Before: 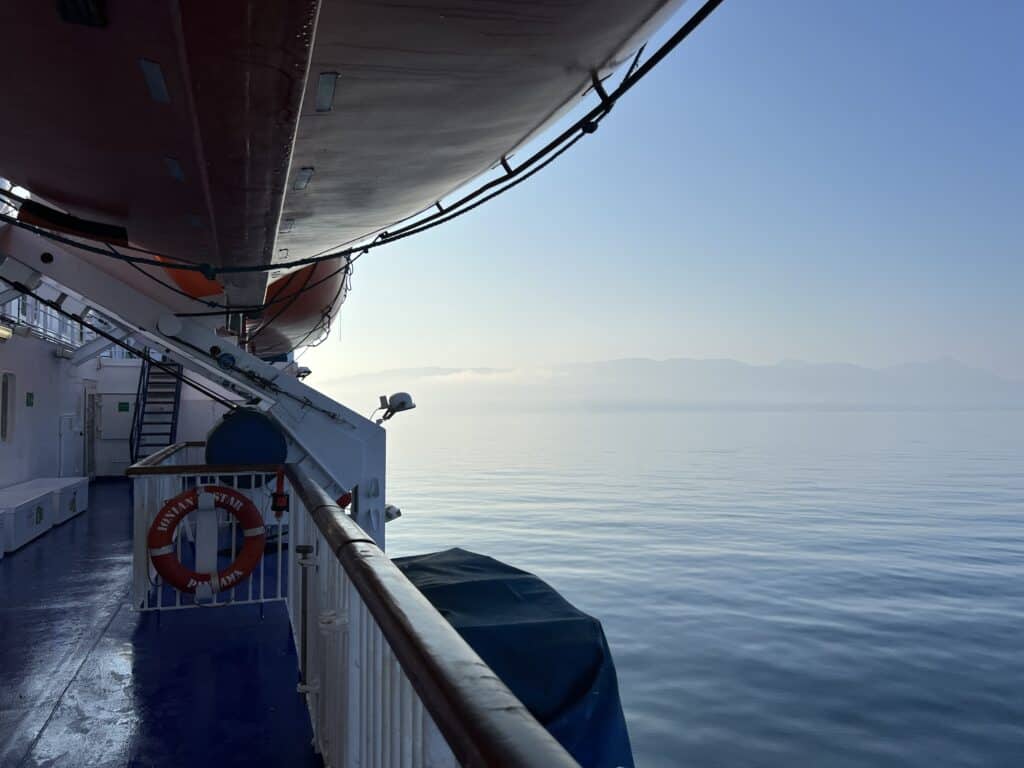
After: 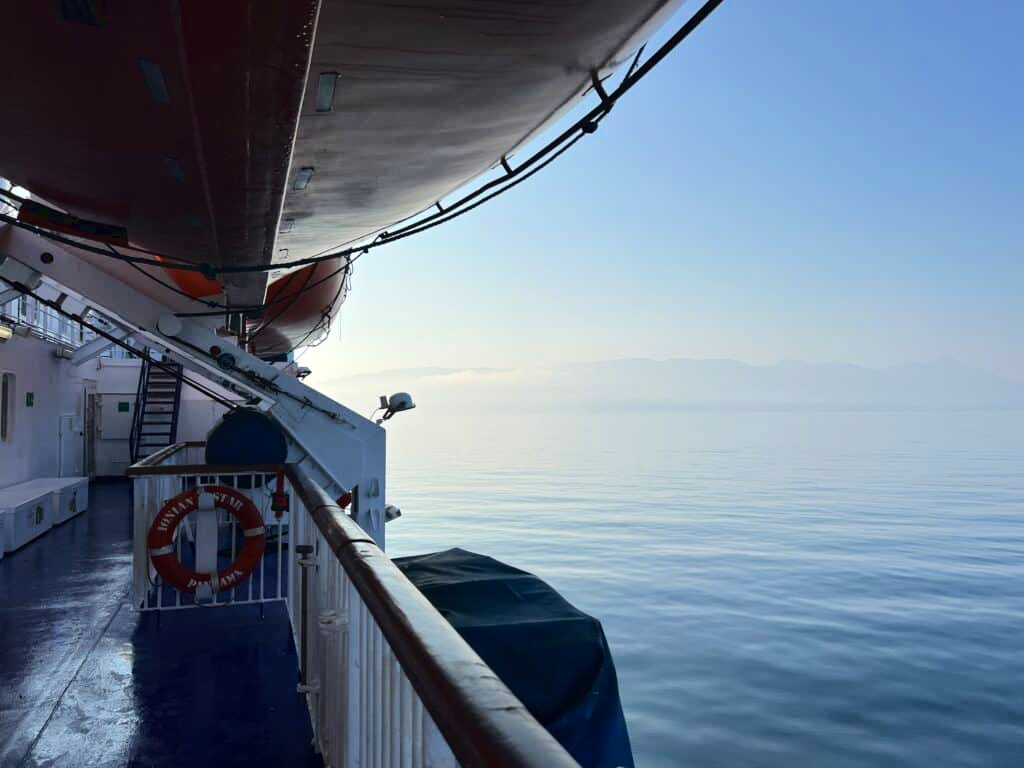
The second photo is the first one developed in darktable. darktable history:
tone curve: curves: ch0 [(0, 0) (0.003, 0.047) (0.011, 0.05) (0.025, 0.053) (0.044, 0.057) (0.069, 0.062) (0.1, 0.084) (0.136, 0.115) (0.177, 0.159) (0.224, 0.216) (0.277, 0.289) (0.335, 0.382) (0.399, 0.474) (0.468, 0.561) (0.543, 0.636) (0.623, 0.705) (0.709, 0.778) (0.801, 0.847) (0.898, 0.916) (1, 1)], preserve colors basic power
